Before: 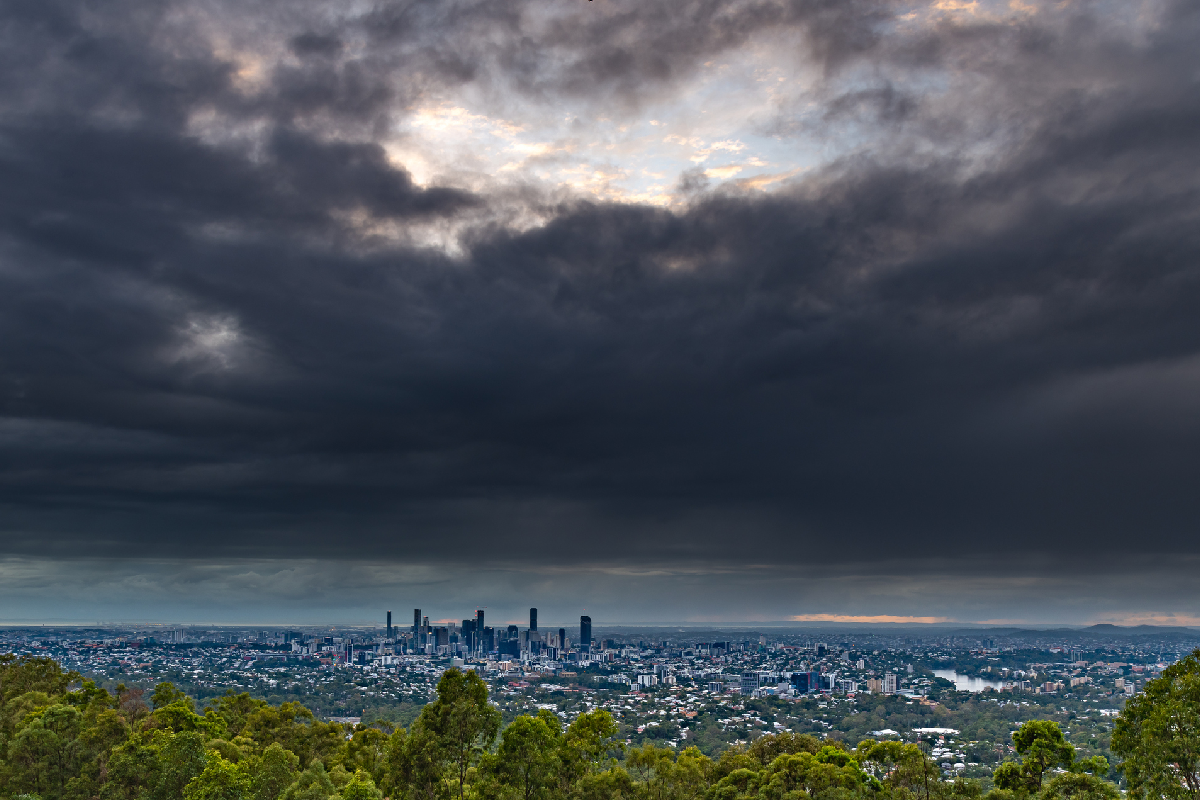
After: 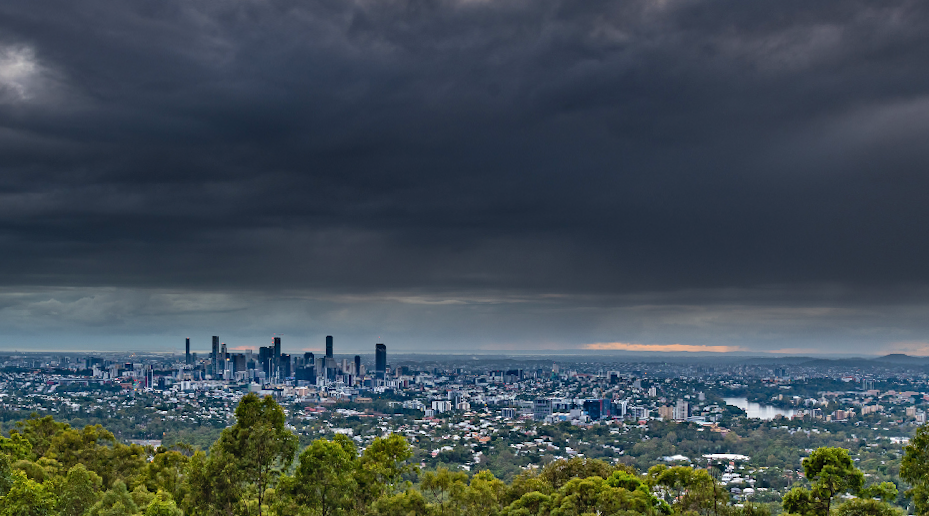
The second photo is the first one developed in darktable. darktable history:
shadows and highlights: low approximation 0.01, soften with gaussian
crop and rotate: left 17.299%, top 35.115%, right 7.015%, bottom 1.024%
rotate and perspective: lens shift (vertical) 0.048, lens shift (horizontal) -0.024, automatic cropping off
